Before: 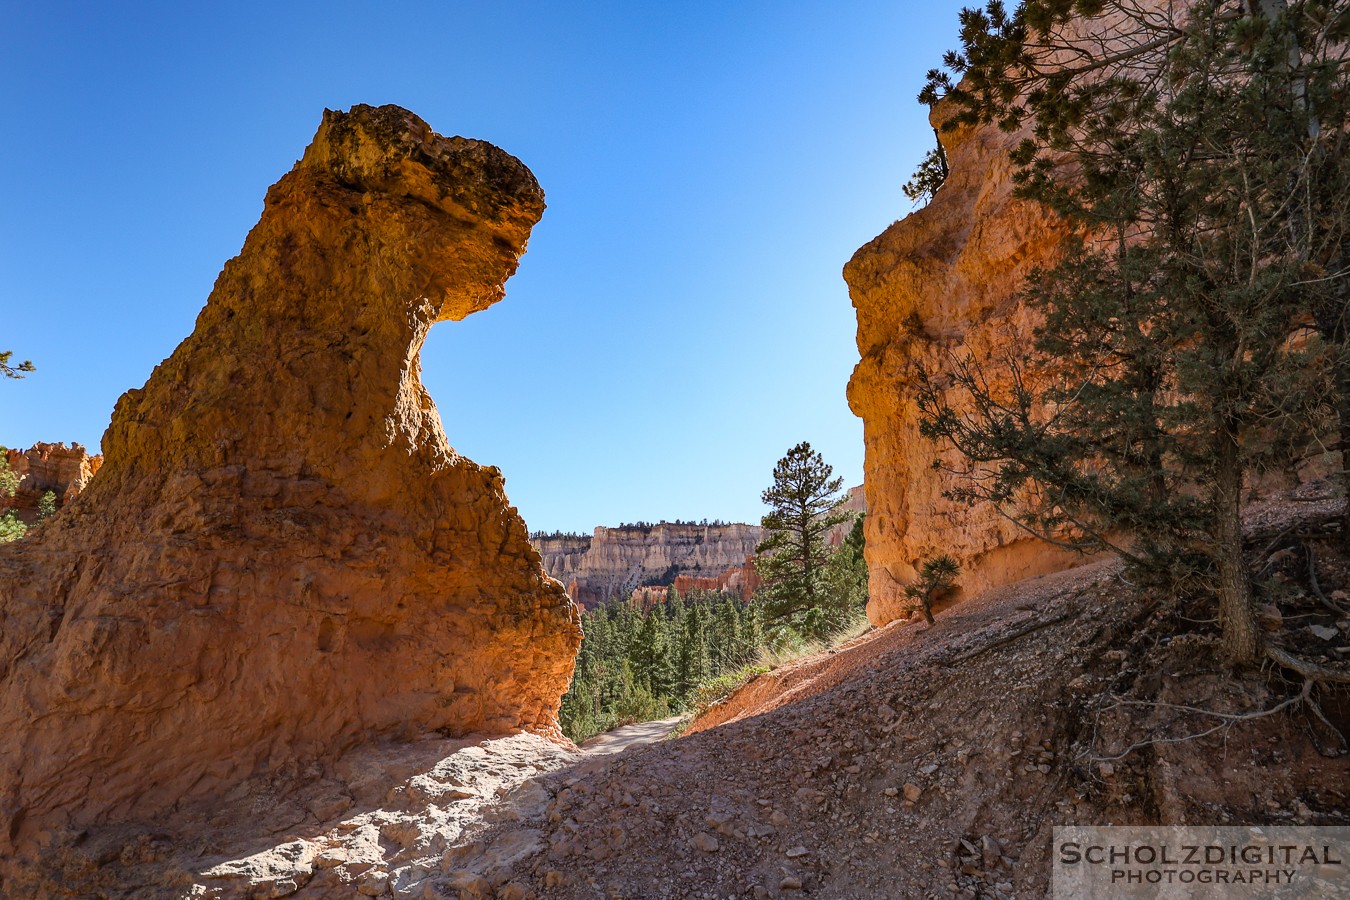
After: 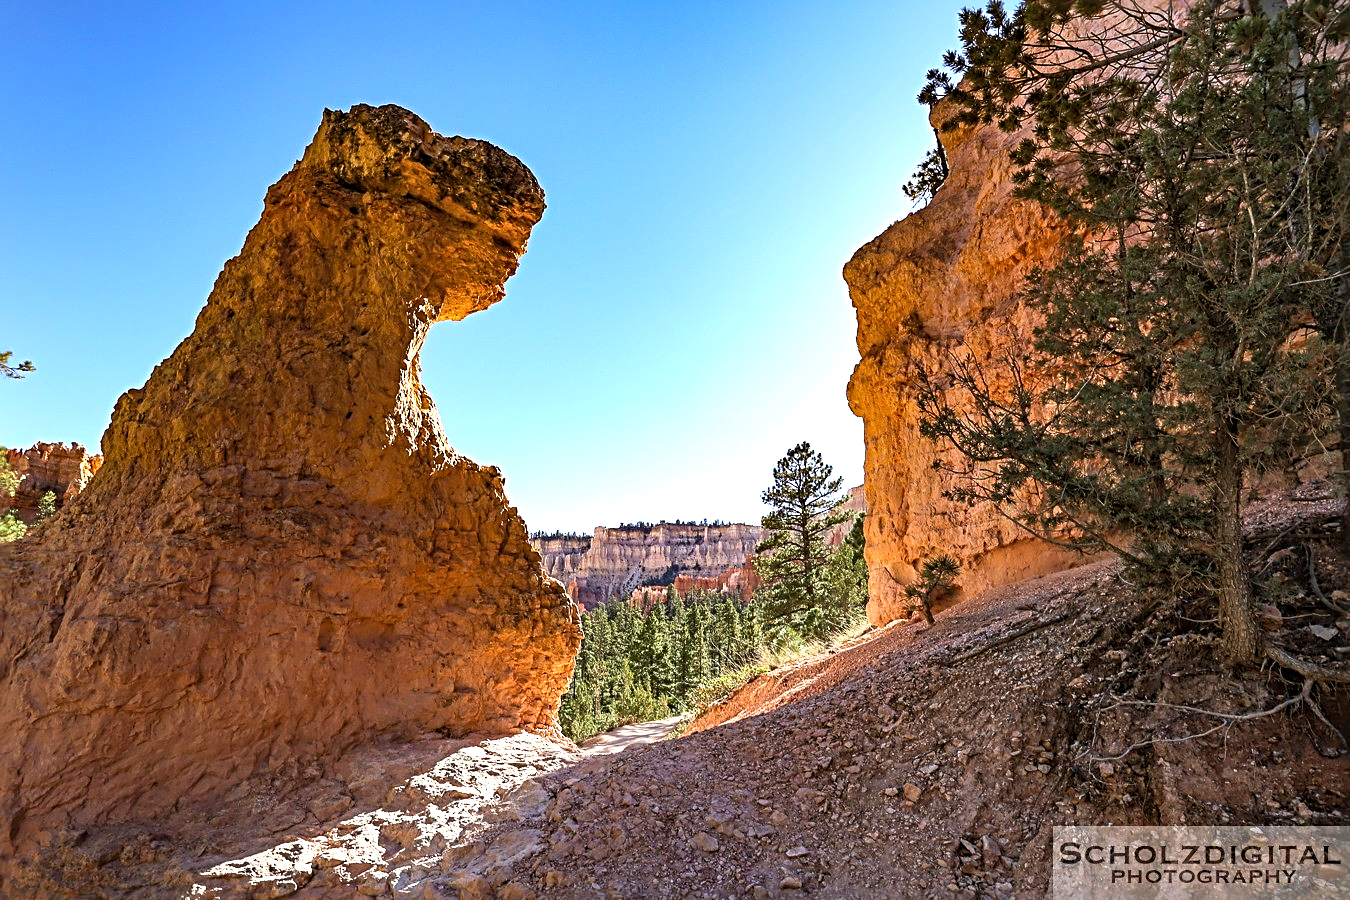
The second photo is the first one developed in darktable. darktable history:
velvia: on, module defaults
levels: levels [0, 0.492, 0.984]
sharpen: radius 4
exposure: exposure 0.6 EV, compensate highlight preservation false
